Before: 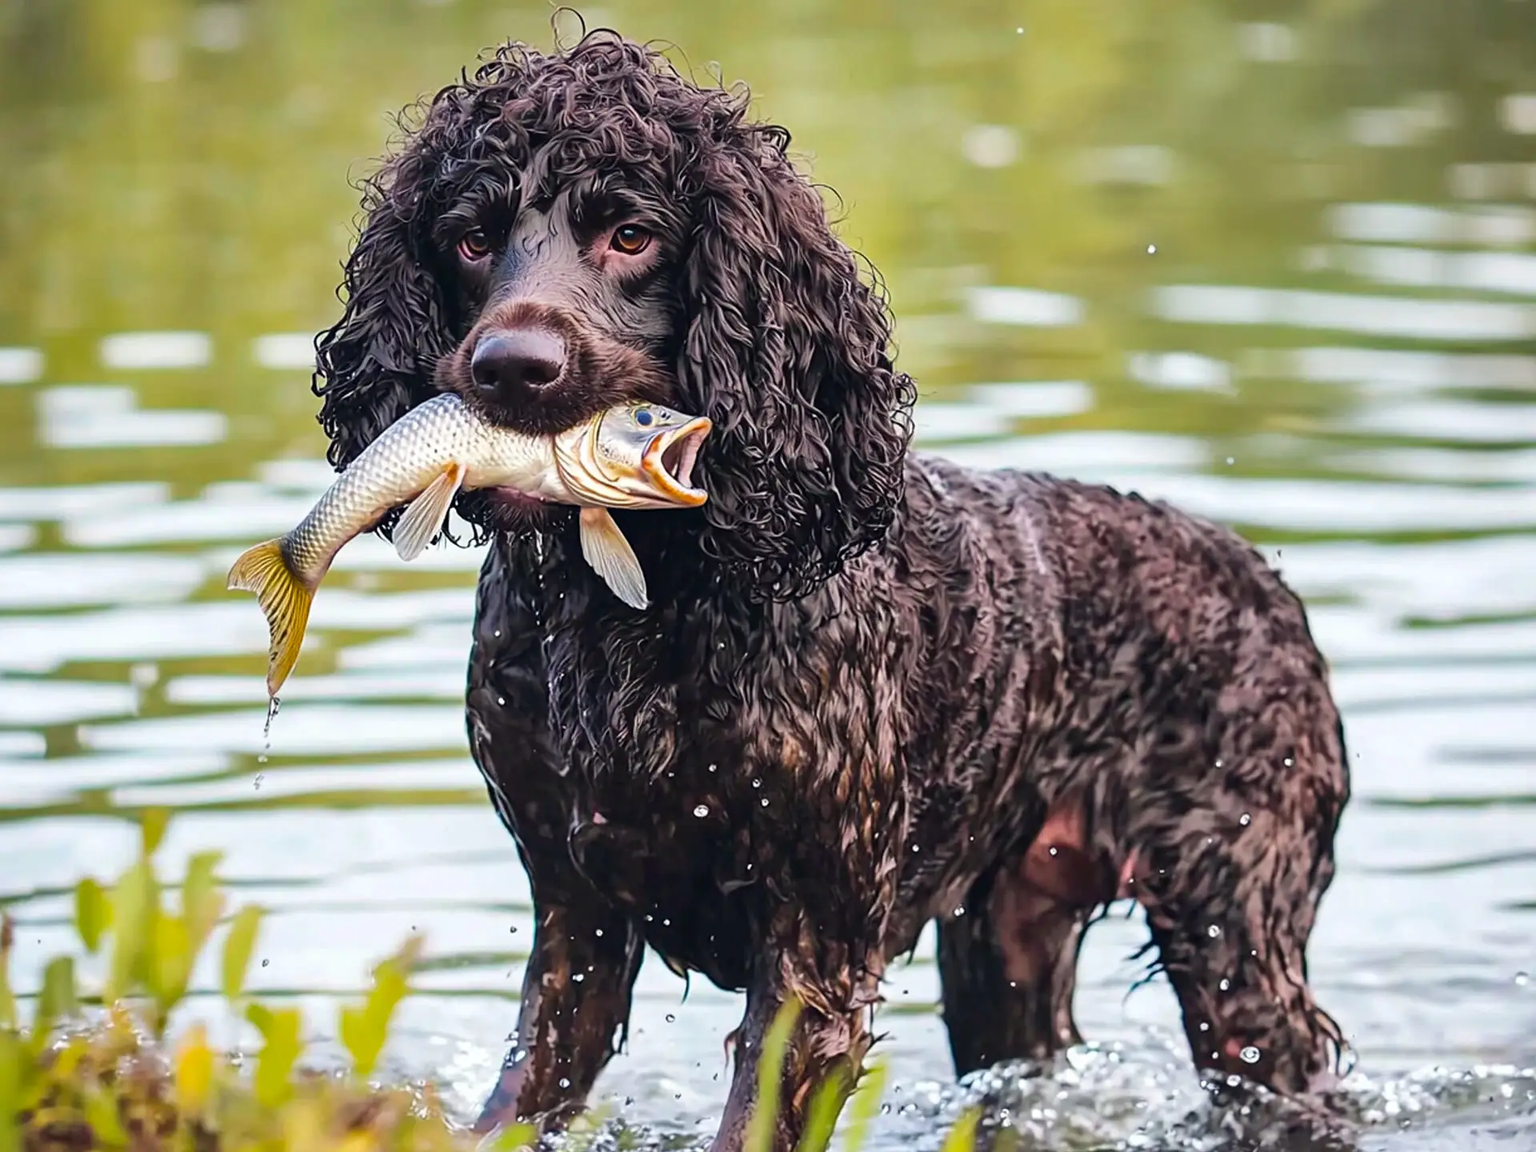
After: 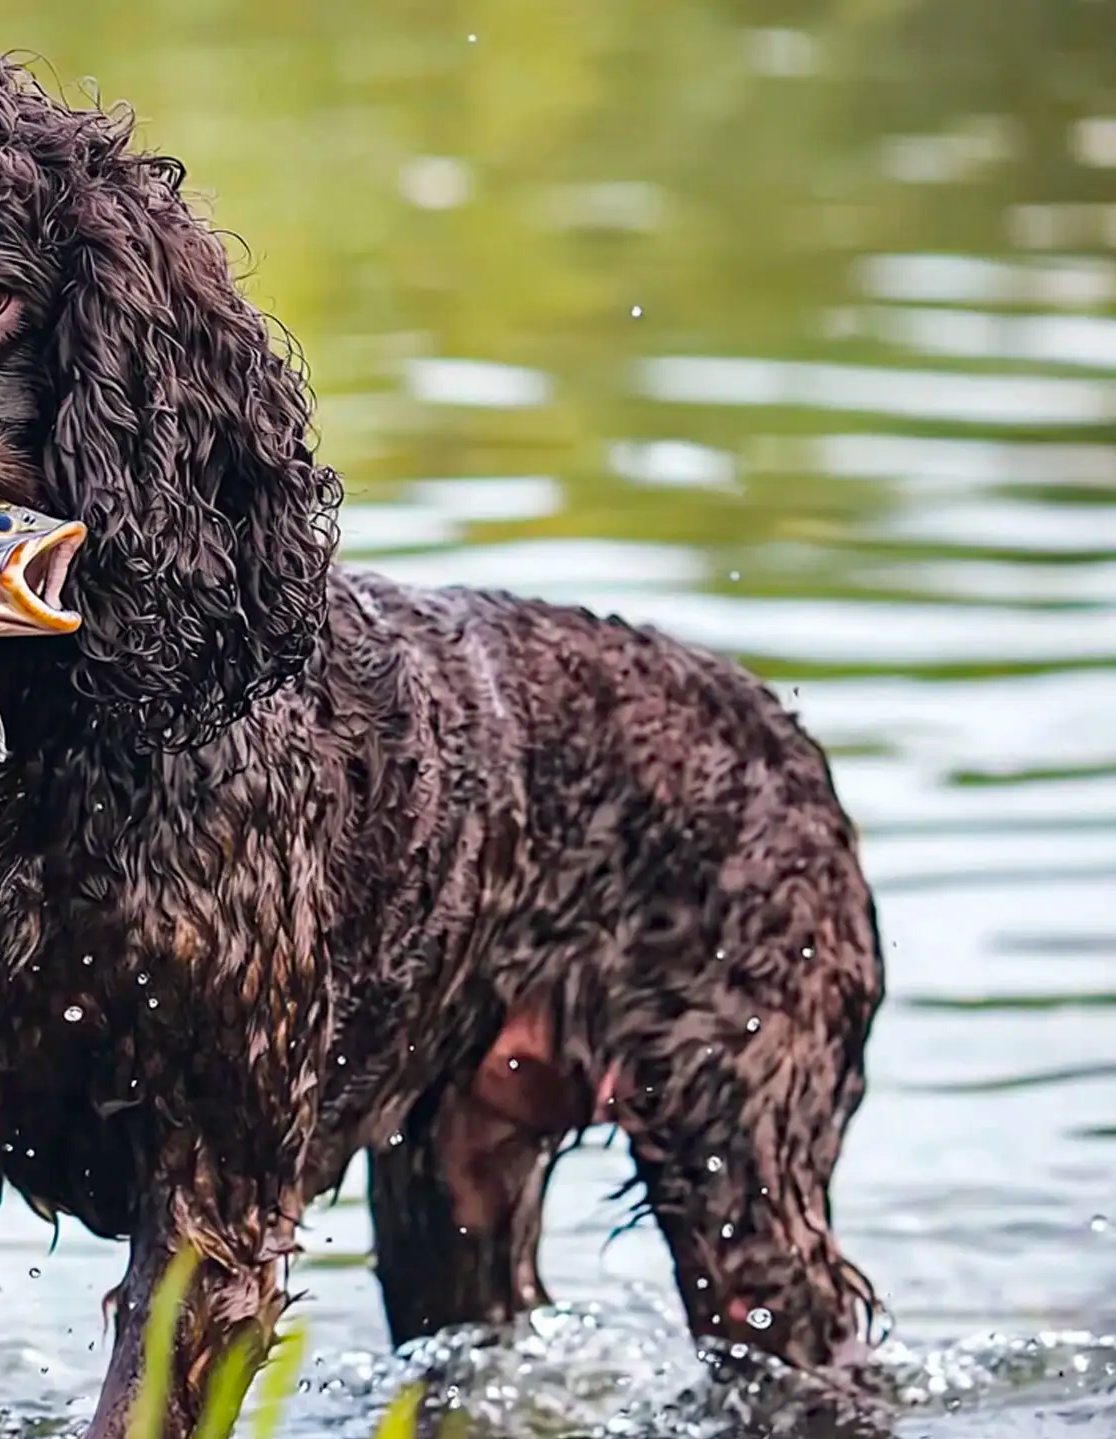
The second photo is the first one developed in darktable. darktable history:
crop: left 41.839%
haze removal: compatibility mode true, adaptive false
